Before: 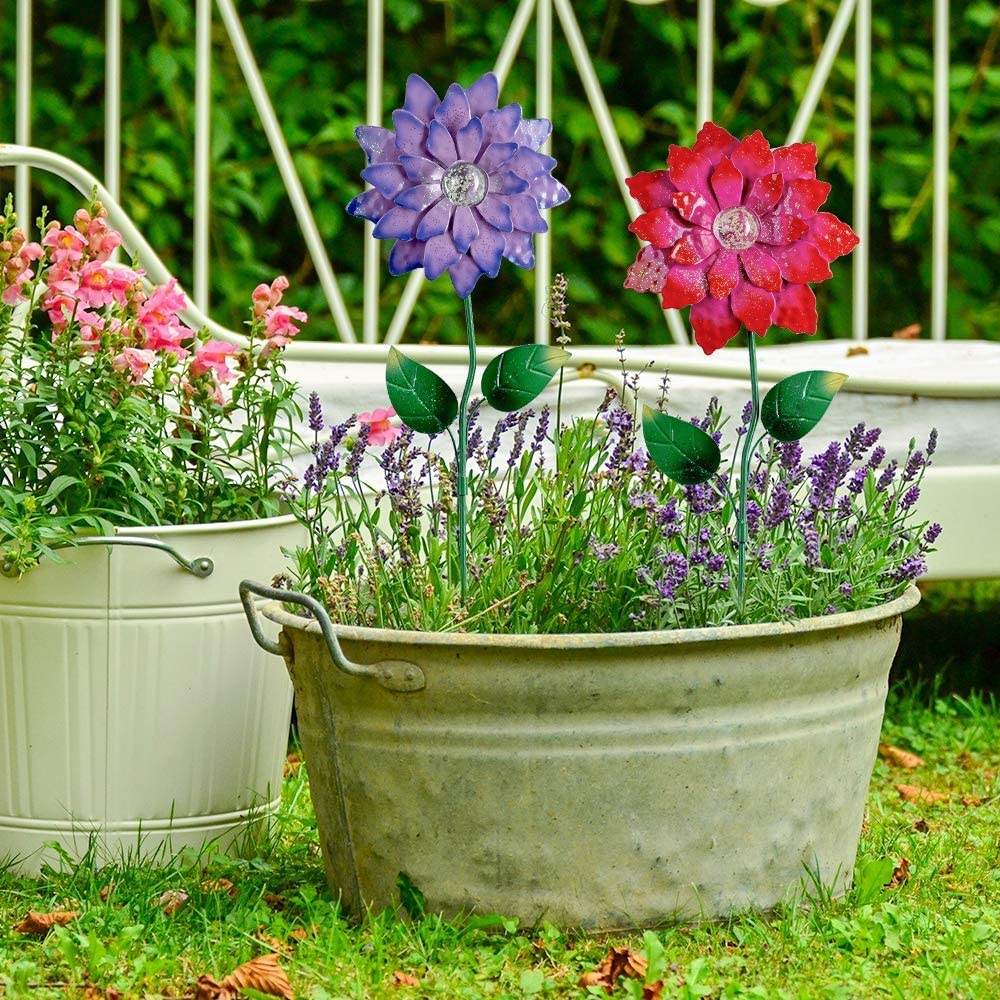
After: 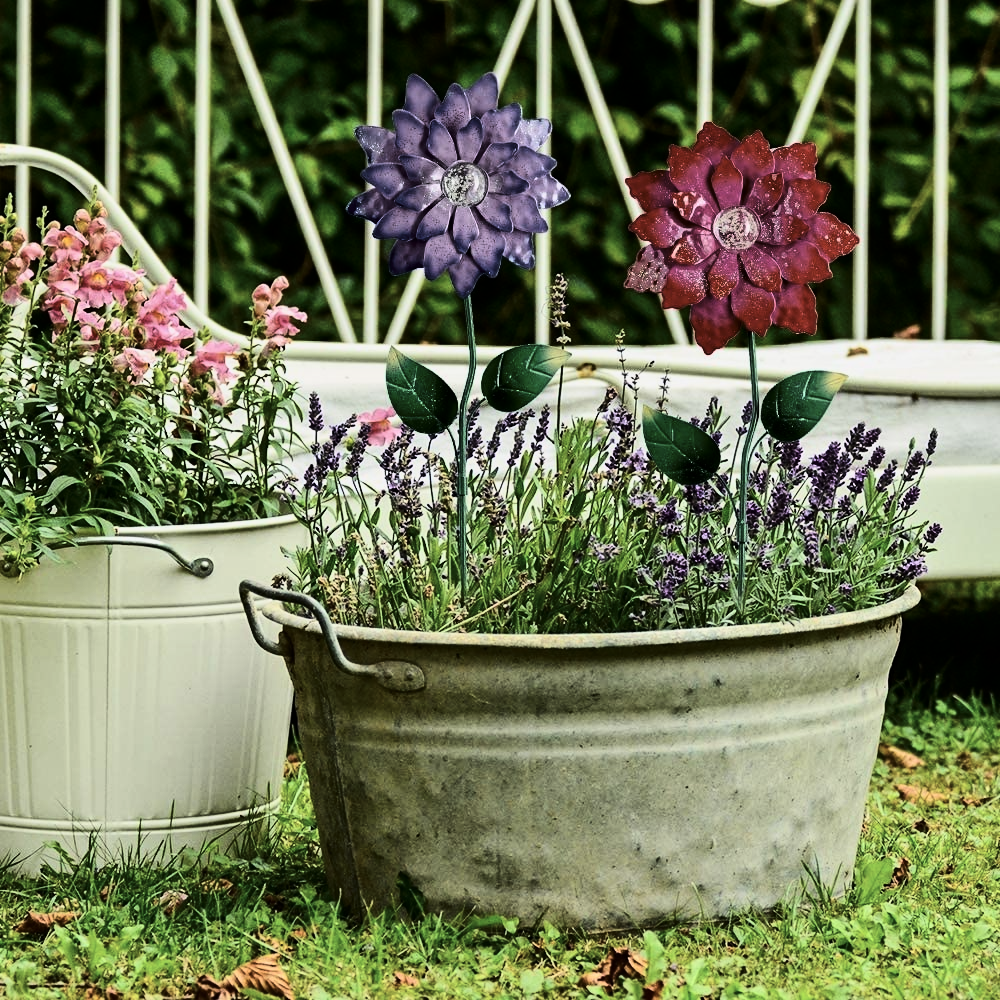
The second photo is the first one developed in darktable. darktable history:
color balance: contrast -15%
contrast brightness saturation: contrast 0.39, brightness 0.1
color balance rgb: saturation formula JzAzBz (2021)
levels: levels [0, 0.618, 1]
